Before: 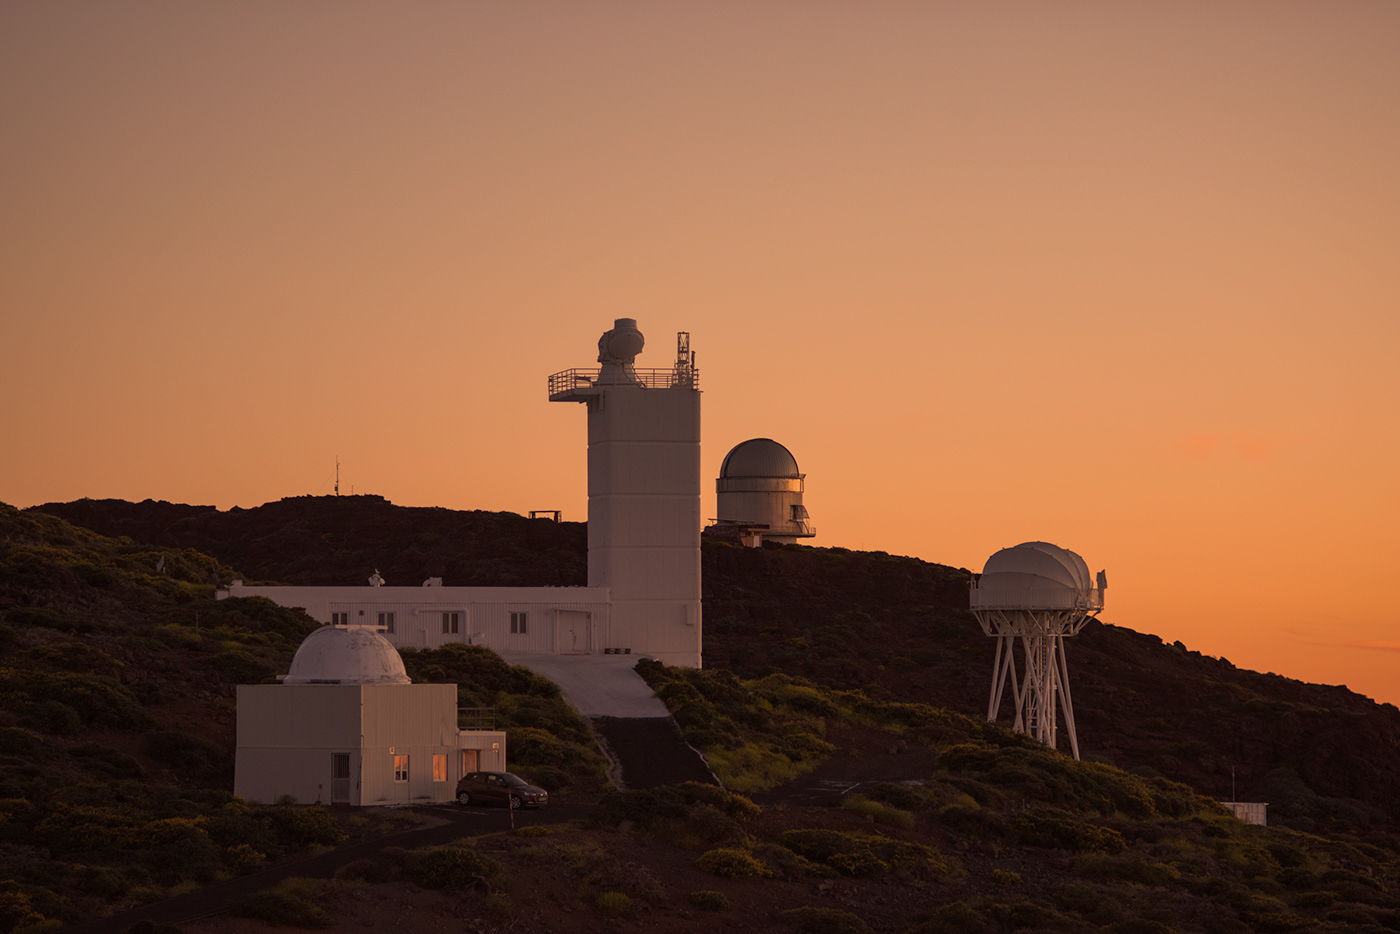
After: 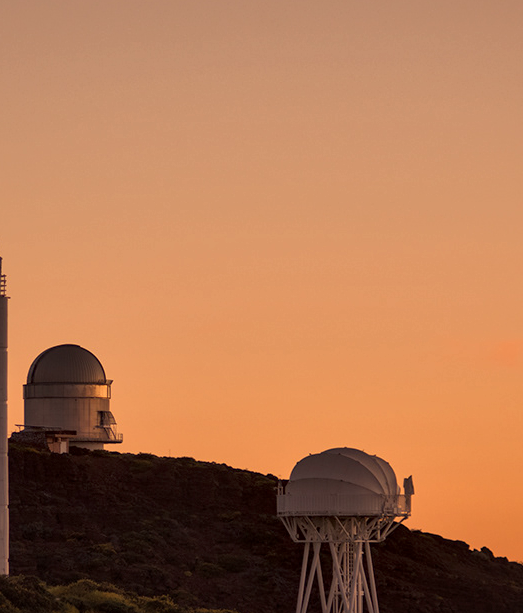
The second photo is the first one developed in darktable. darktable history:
local contrast: mode bilateral grid, contrast 25, coarseness 47, detail 151%, midtone range 0.2
crop and rotate: left 49.517%, top 10.104%, right 13.089%, bottom 24.255%
levels: white 99.9%
